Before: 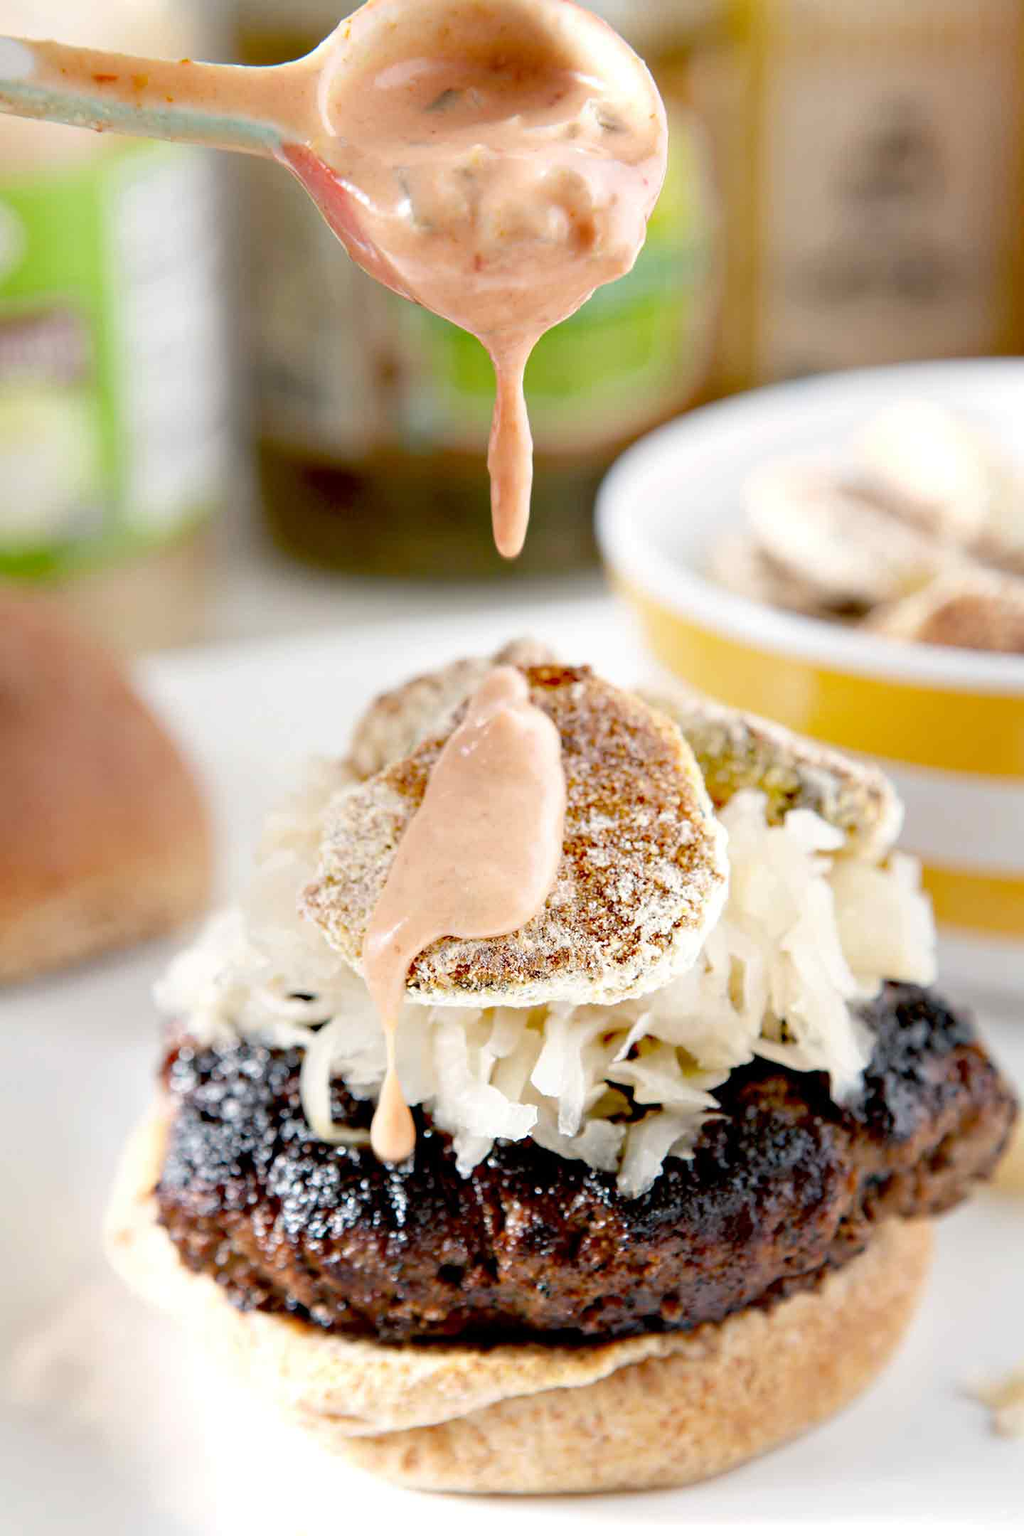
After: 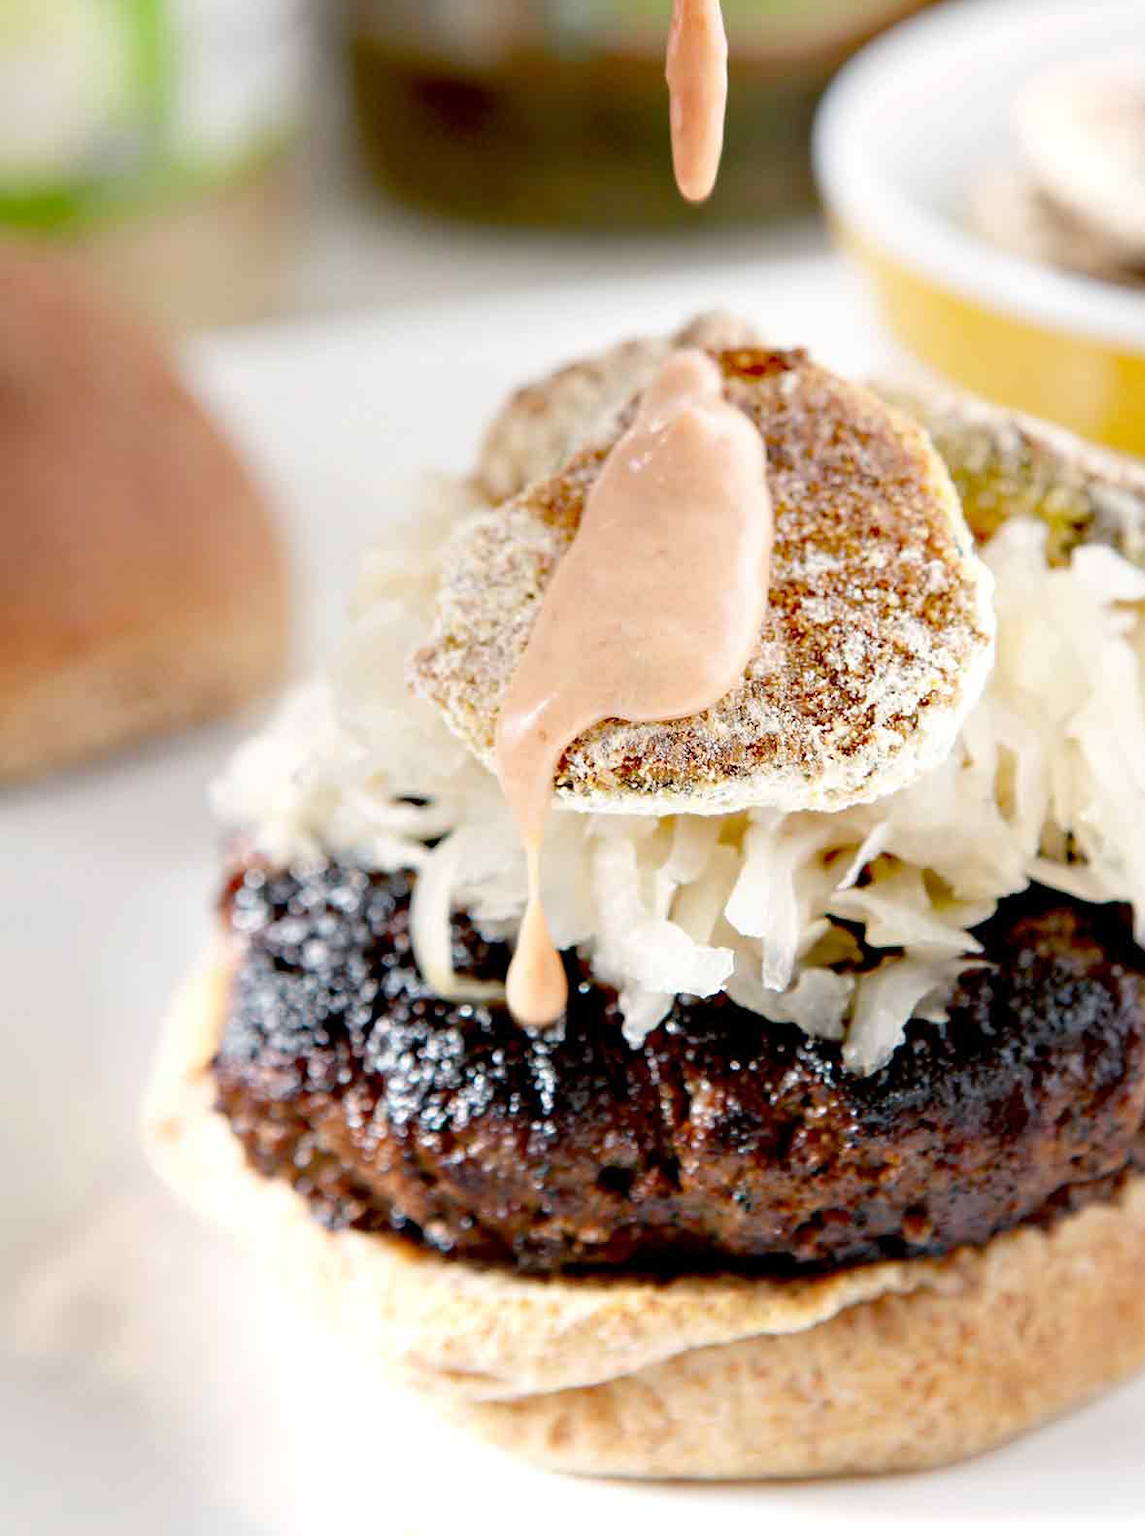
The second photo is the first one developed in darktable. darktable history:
crop: top 26.741%, right 18.034%
